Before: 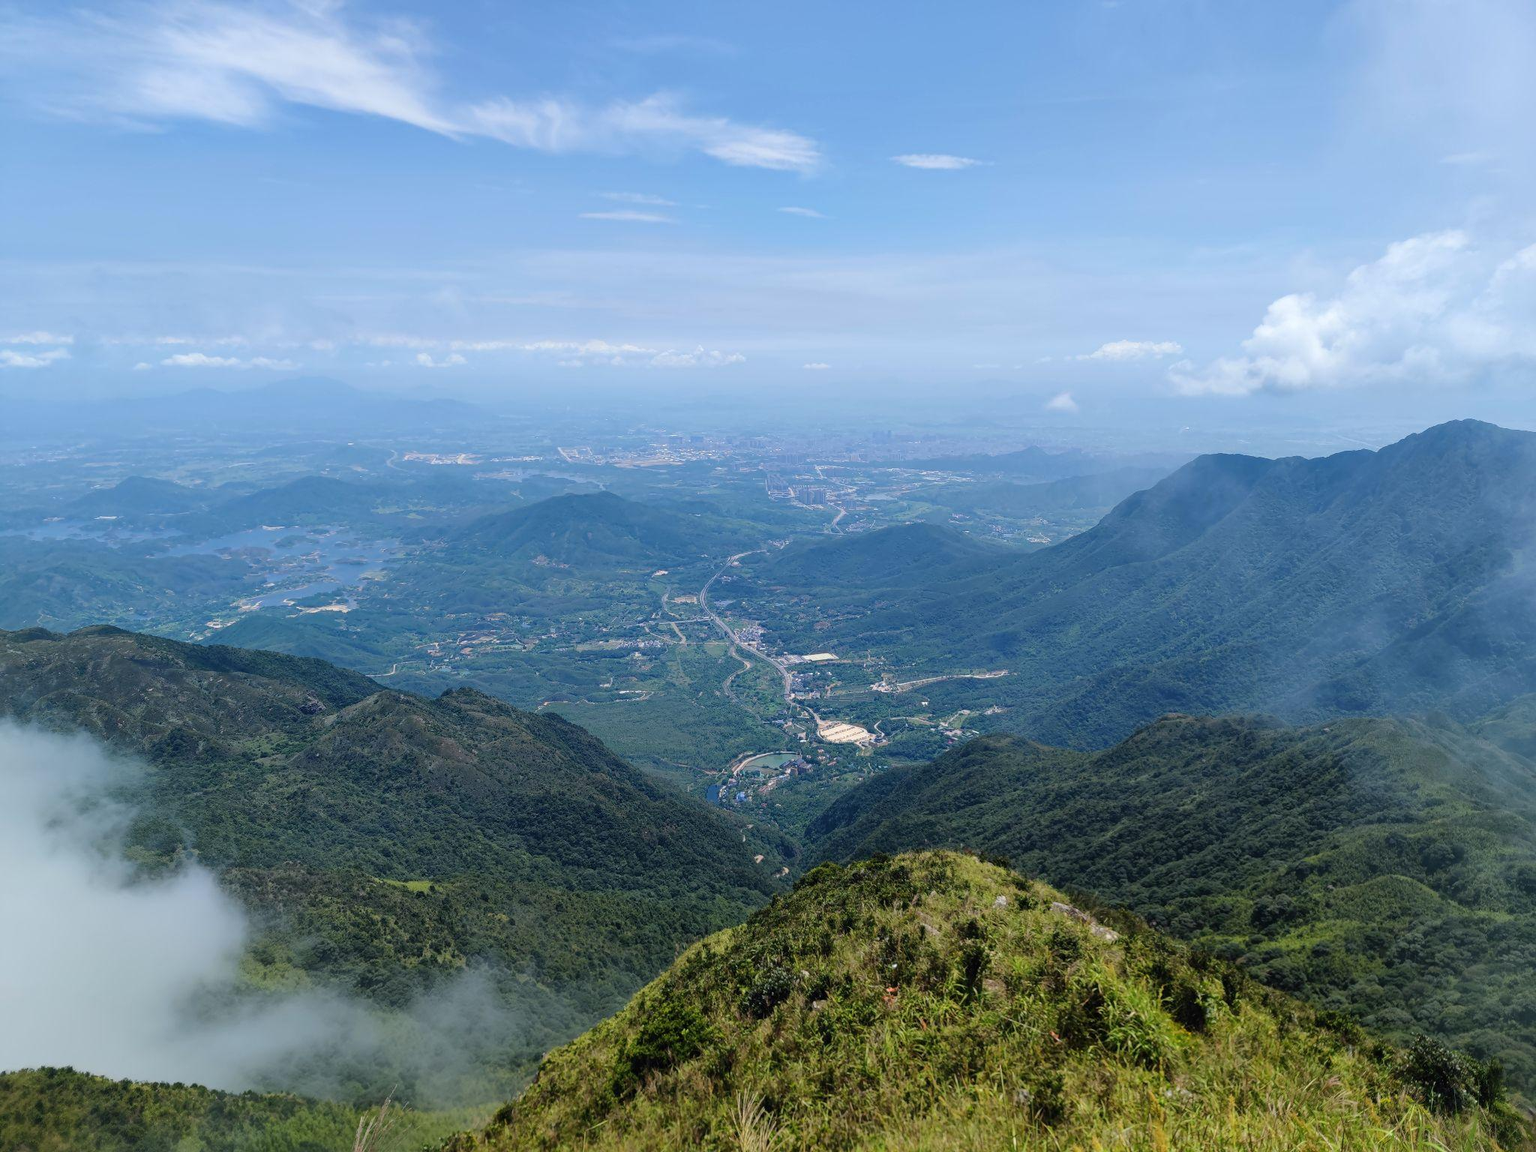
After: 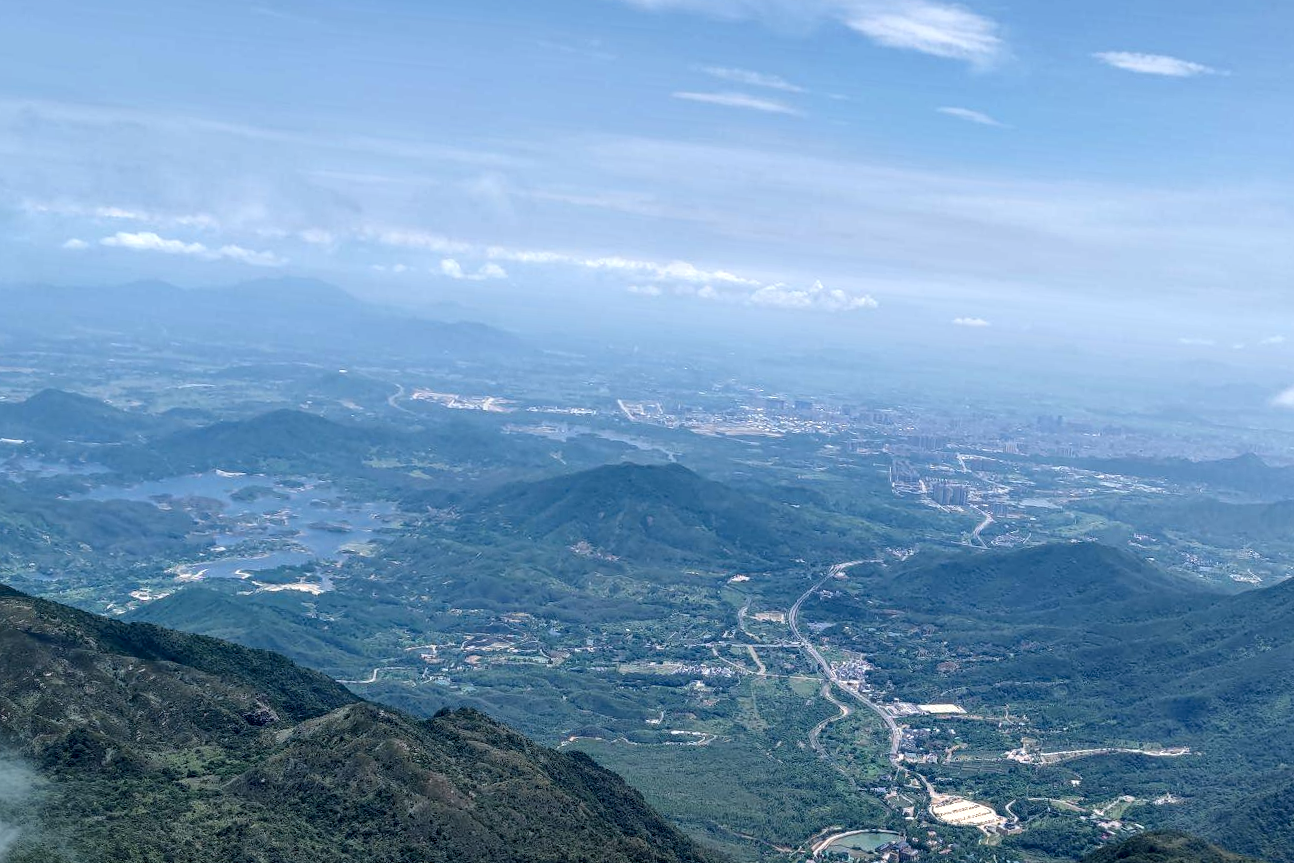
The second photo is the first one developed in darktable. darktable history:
local contrast: highlights 60%, shadows 60%, detail 160%
crop and rotate: angle -4.99°, left 2.122%, top 6.945%, right 27.566%, bottom 30.519%
